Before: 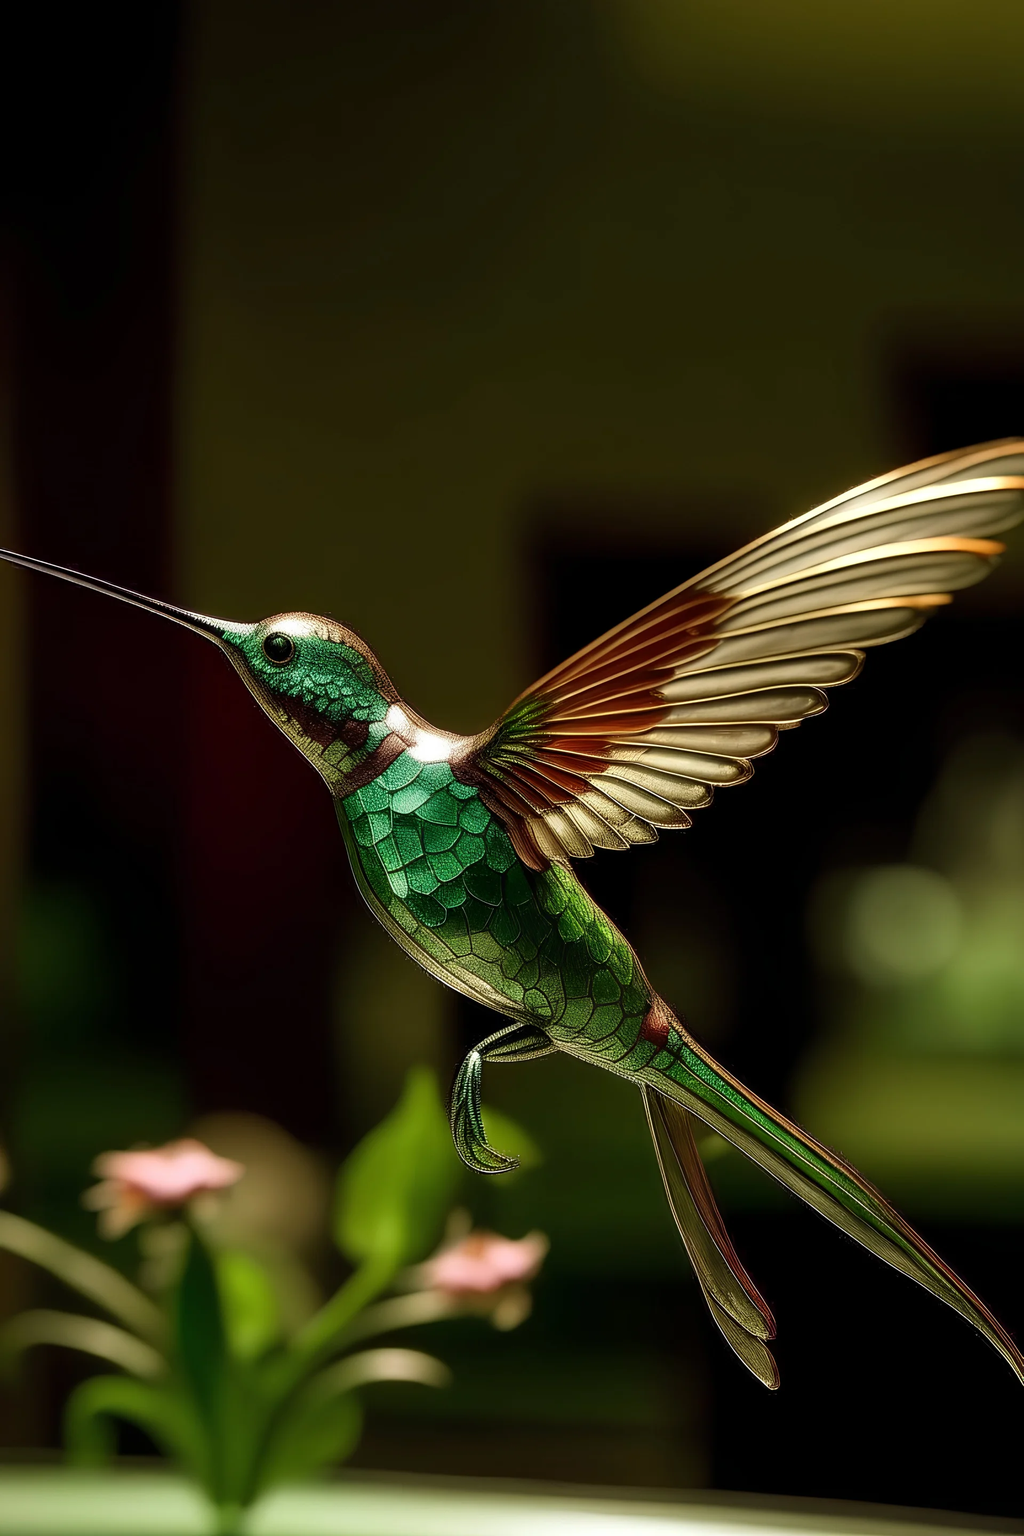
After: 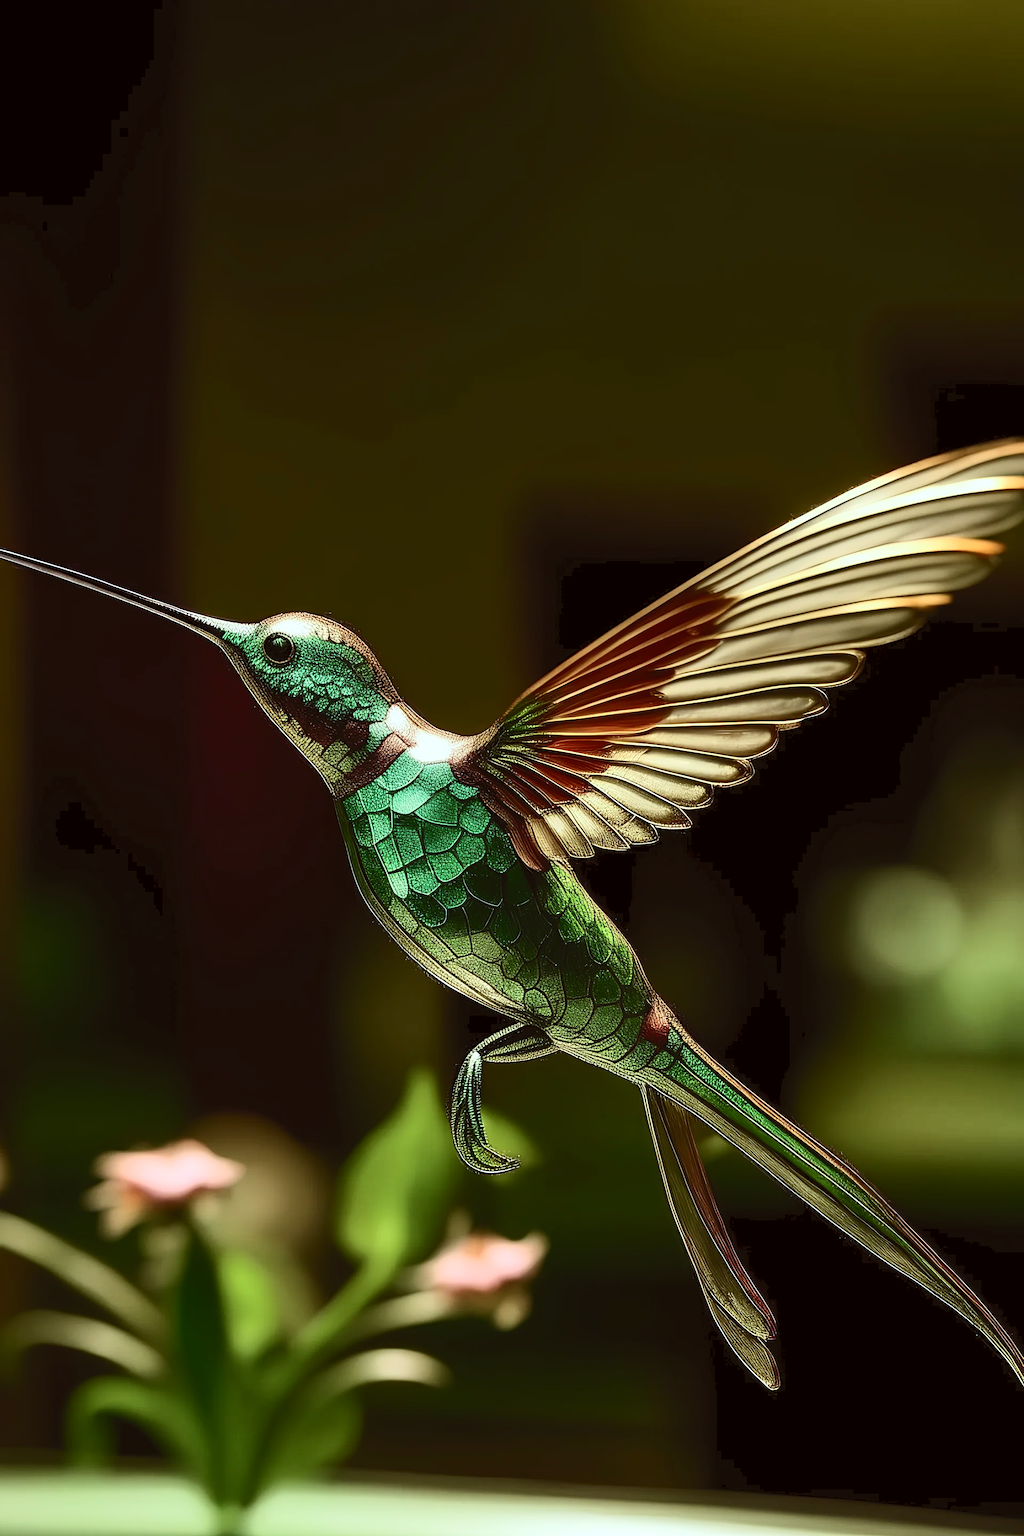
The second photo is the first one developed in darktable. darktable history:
tone curve: curves: ch0 [(0, 0) (0.003, 0.045) (0.011, 0.054) (0.025, 0.069) (0.044, 0.083) (0.069, 0.101) (0.1, 0.119) (0.136, 0.146) (0.177, 0.177) (0.224, 0.221) (0.277, 0.277) (0.335, 0.362) (0.399, 0.452) (0.468, 0.571) (0.543, 0.666) (0.623, 0.758) (0.709, 0.853) (0.801, 0.896) (0.898, 0.945) (1, 1)], color space Lab, independent channels, preserve colors none
sharpen: amount 0.211
color correction: highlights a* -5.08, highlights b* -3.15, shadows a* 3.78, shadows b* 4.53
